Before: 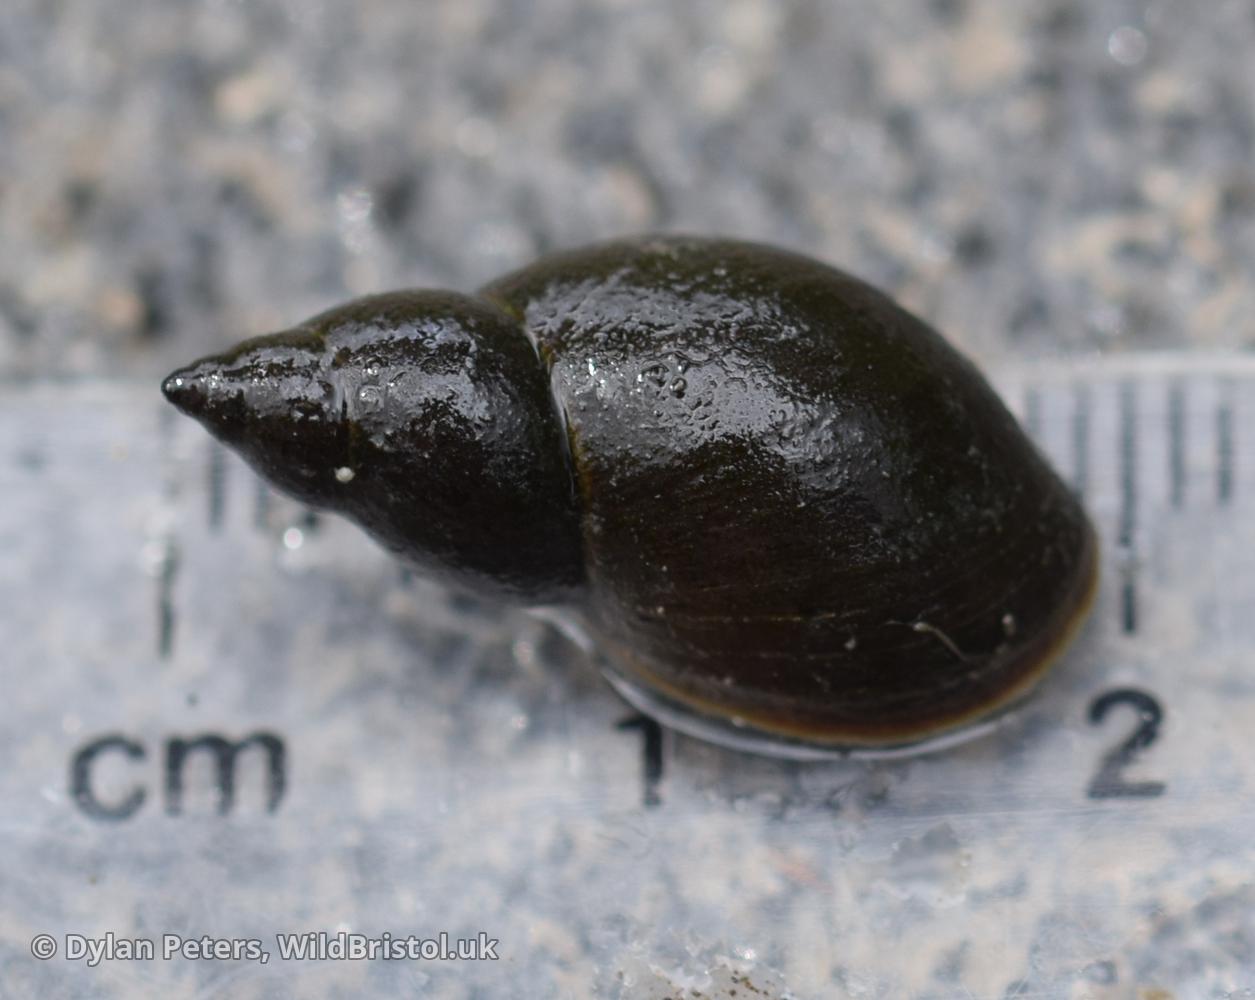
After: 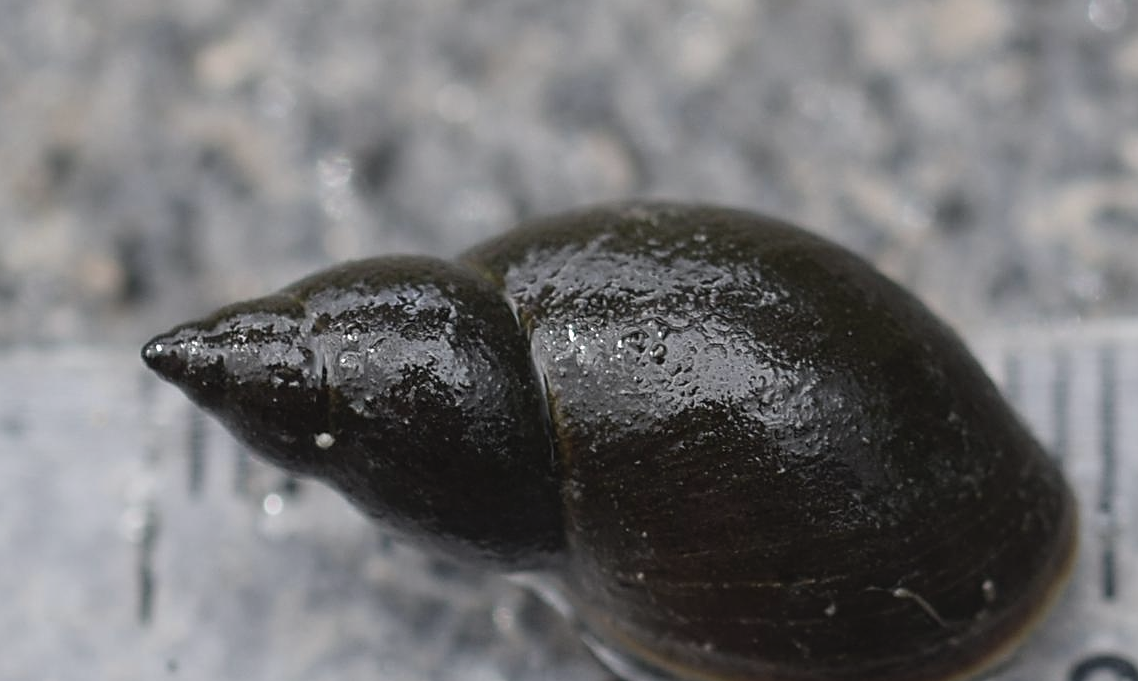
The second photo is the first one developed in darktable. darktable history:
contrast brightness saturation: contrast -0.054, saturation -0.419
sharpen: on, module defaults
velvia: strength 14.53%
crop: left 1.598%, top 3.405%, right 7.694%, bottom 28.43%
